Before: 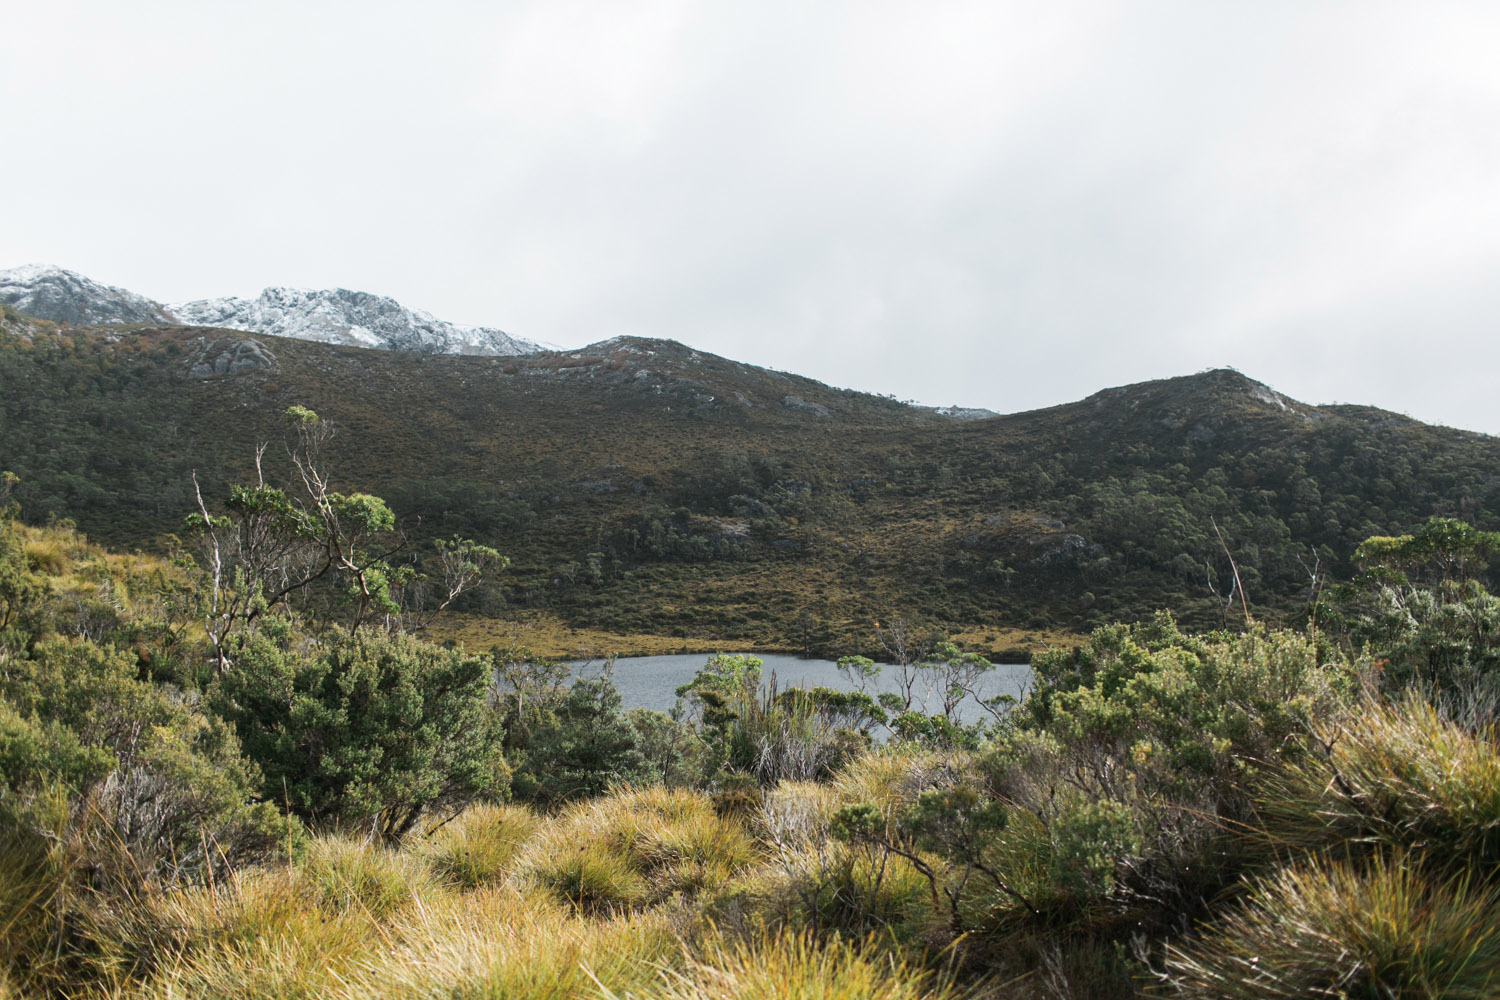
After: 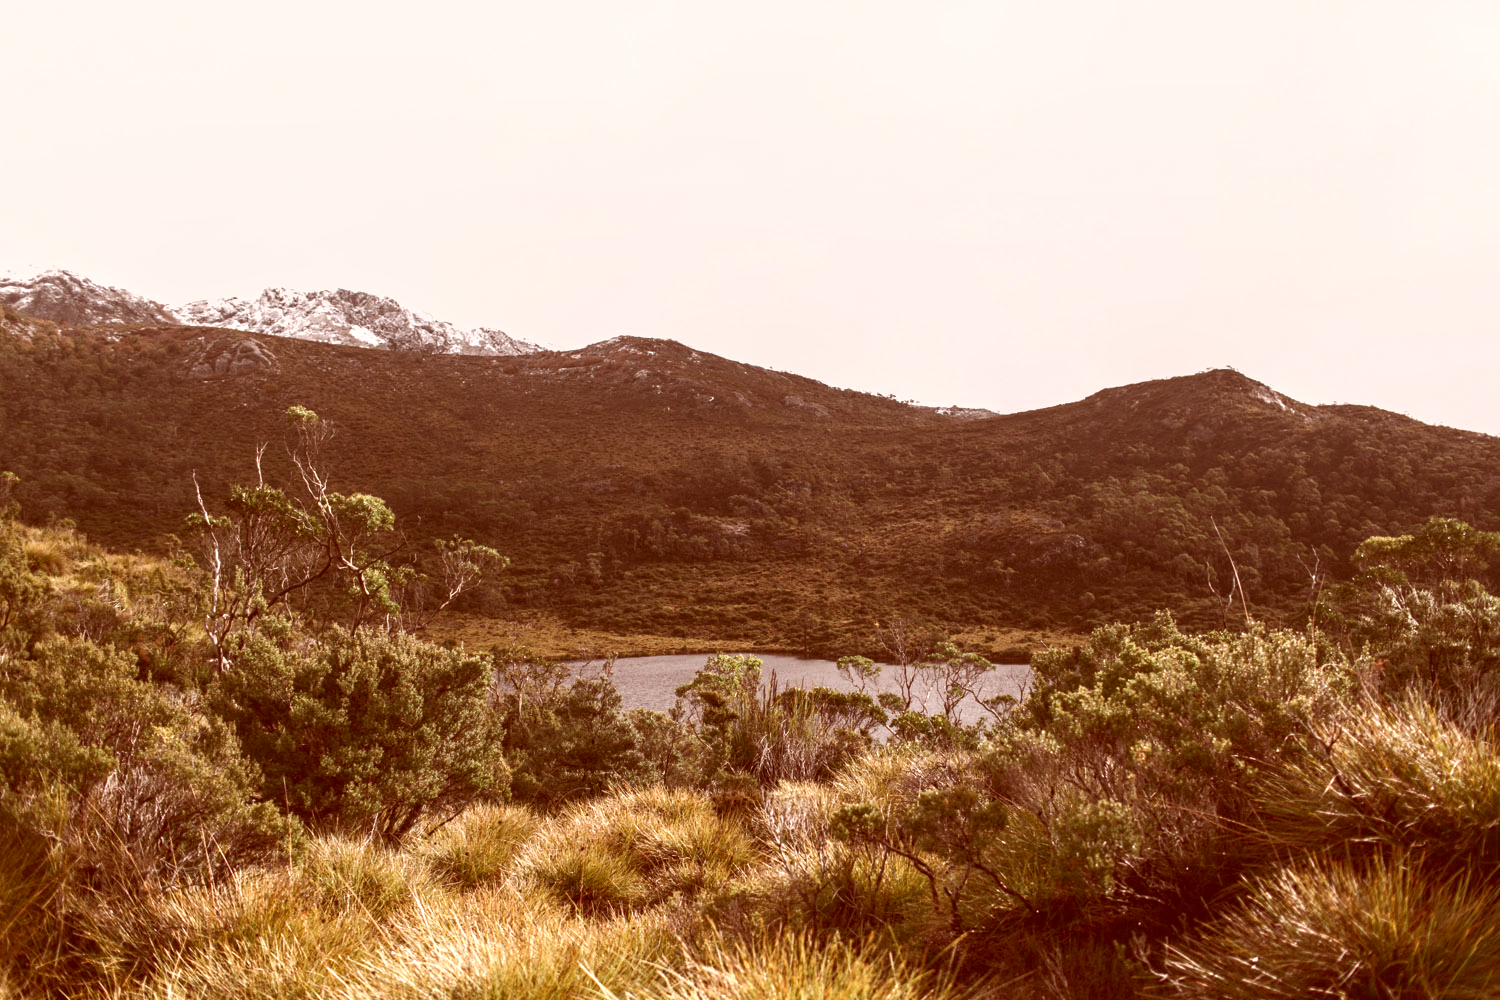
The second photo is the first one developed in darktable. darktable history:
color correction: highlights a* 9.03, highlights b* 8.71, shadows a* 40, shadows b* 40, saturation 0.8
tone curve: curves: ch0 [(0, 0.081) (0.483, 0.453) (0.881, 0.992)]
local contrast: on, module defaults
